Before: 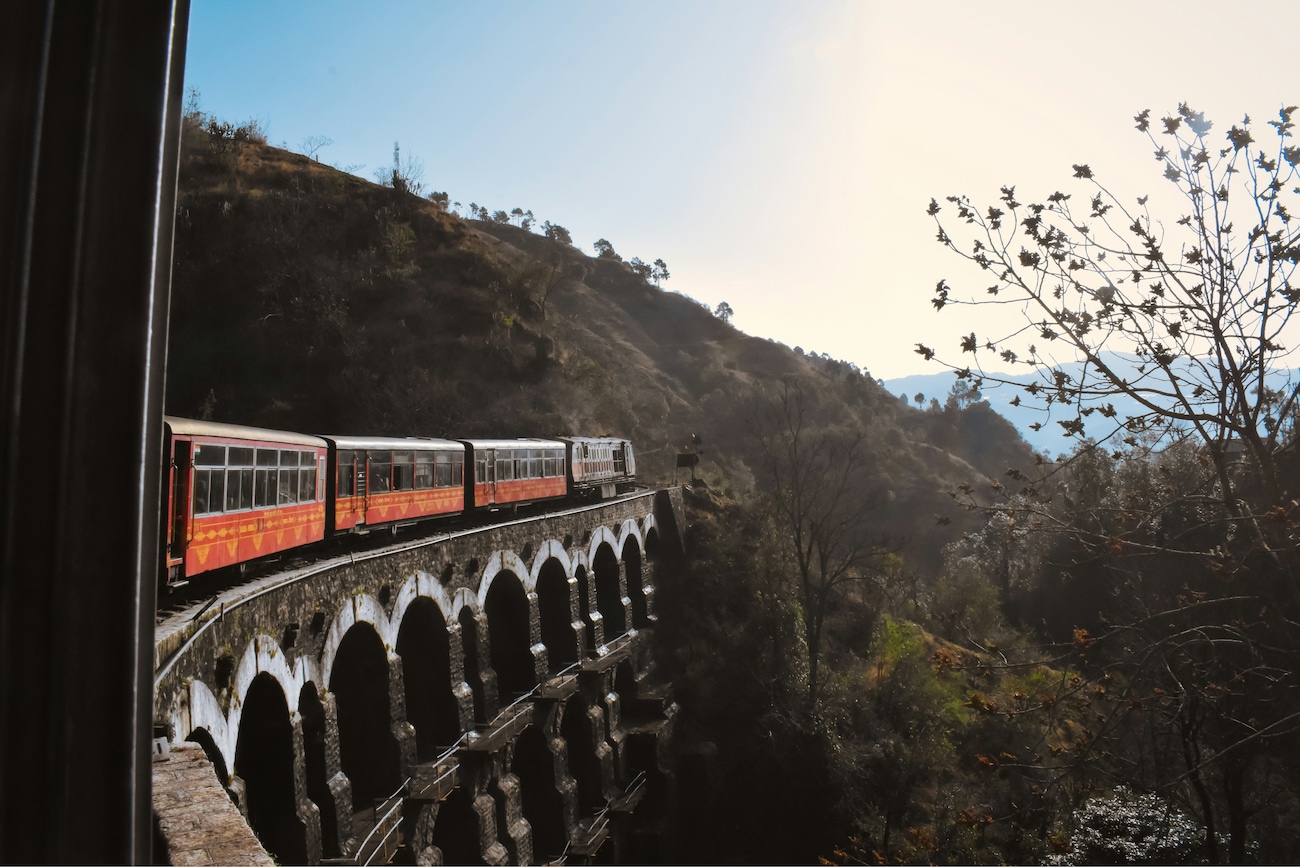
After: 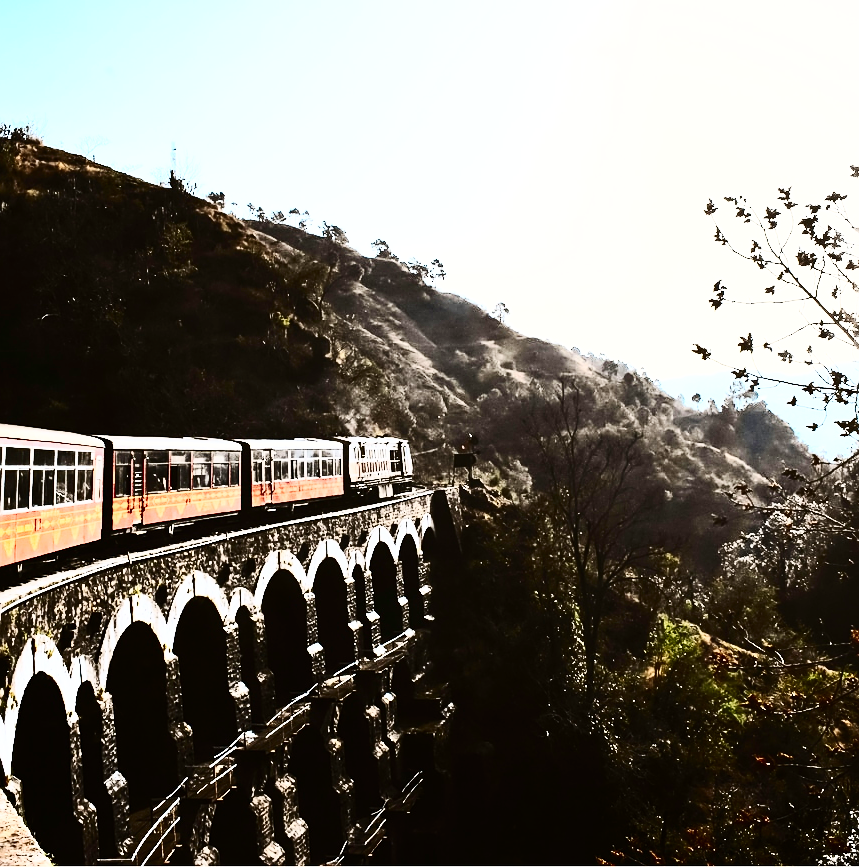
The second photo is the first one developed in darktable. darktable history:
sharpen: on, module defaults
crop: left 17.218%, right 16.649%
contrast brightness saturation: contrast 0.932, brightness 0.194
base curve: curves: ch0 [(0, 0) (0.028, 0.03) (0.121, 0.232) (0.46, 0.748) (0.859, 0.968) (1, 1)], preserve colors none
